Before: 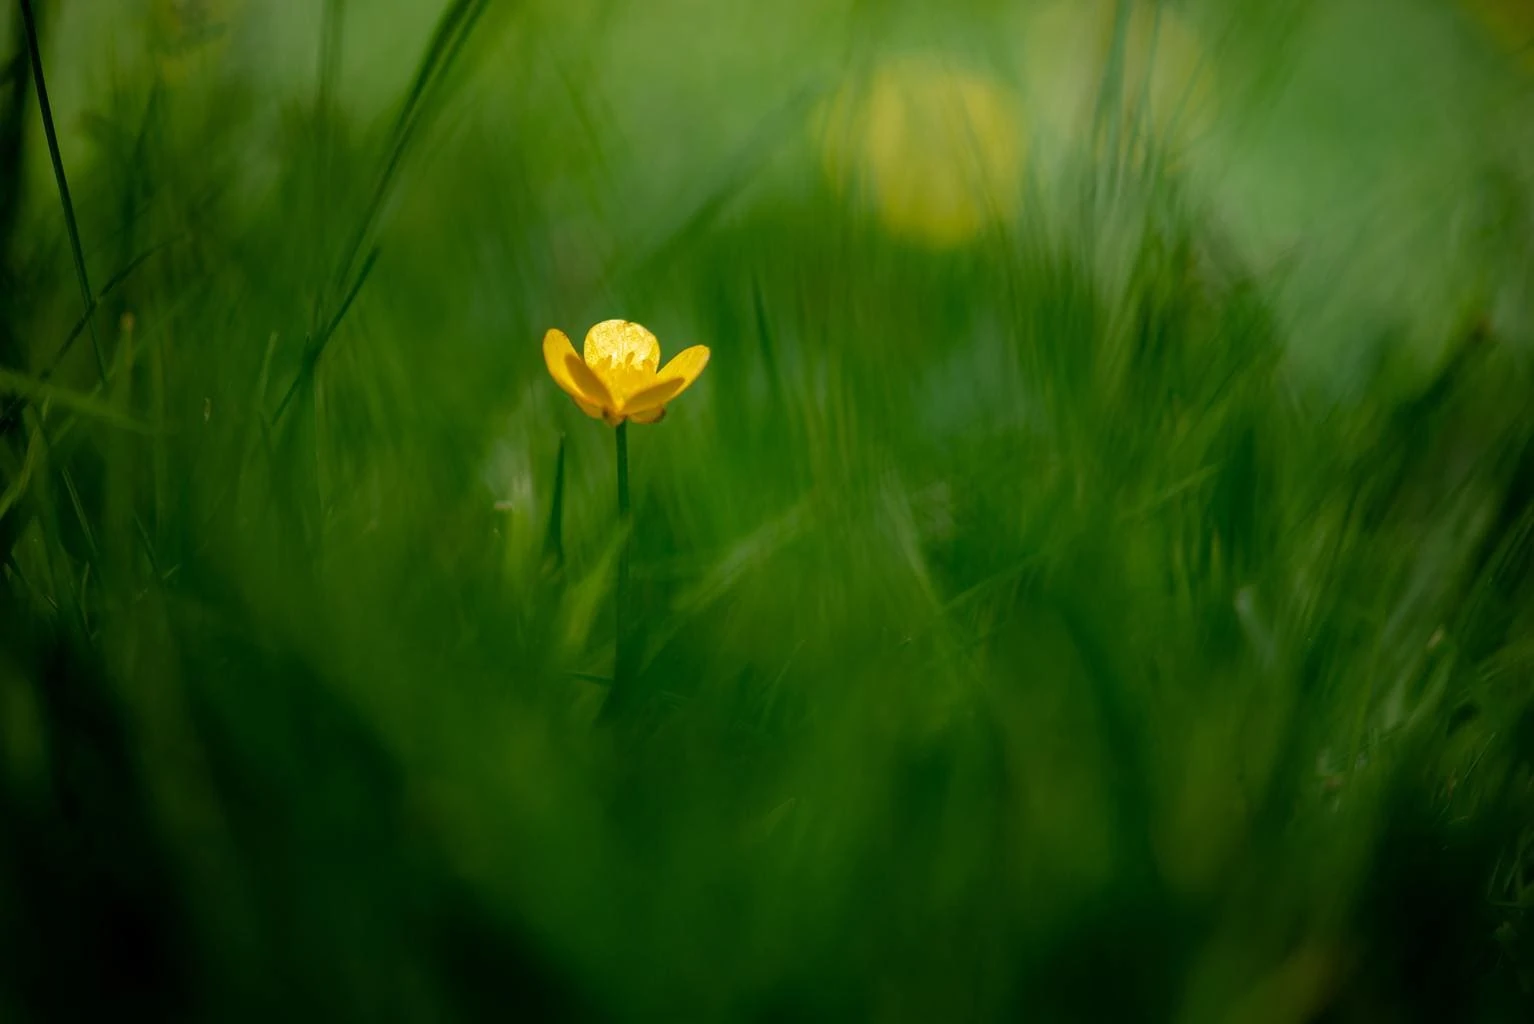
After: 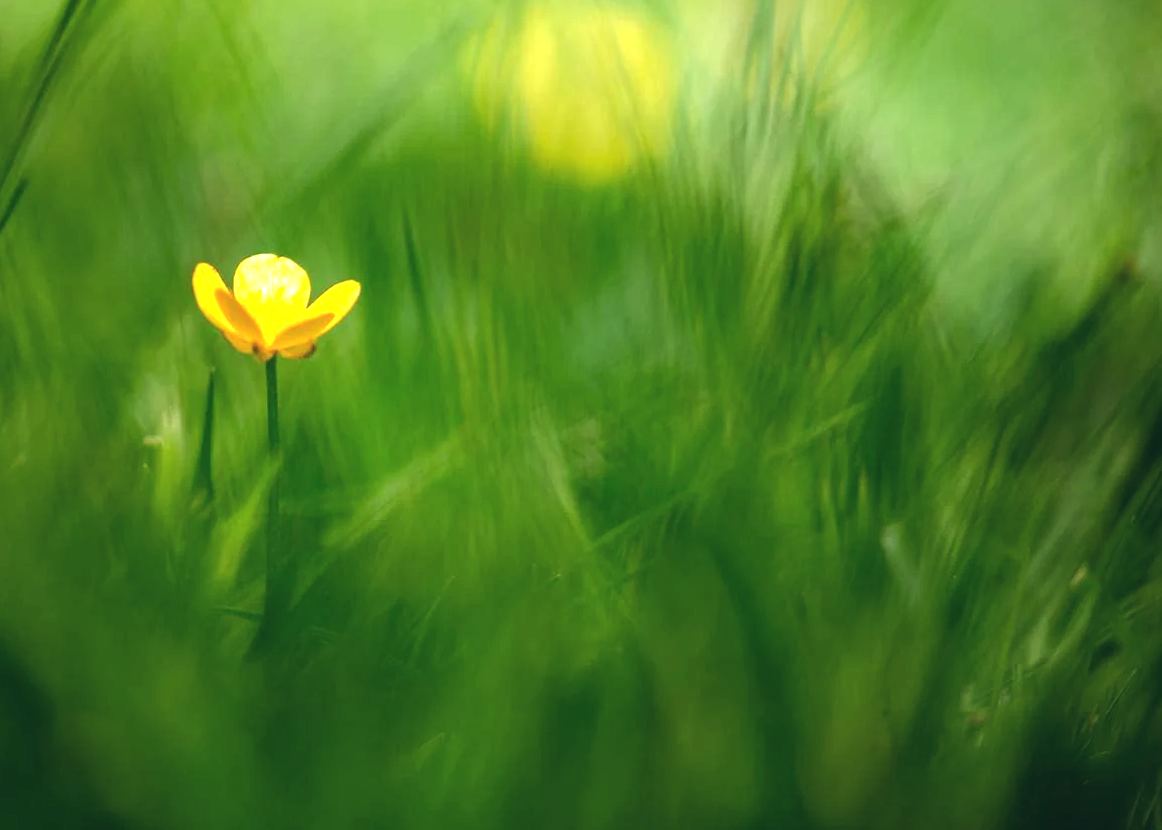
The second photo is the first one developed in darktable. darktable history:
color balance: lift [1, 0.998, 1.001, 1.002], gamma [1, 1.02, 1, 0.98], gain [1, 1.02, 1.003, 0.98]
tone equalizer: -8 EV -0.417 EV, -7 EV -0.389 EV, -6 EV -0.333 EV, -5 EV -0.222 EV, -3 EV 0.222 EV, -2 EV 0.333 EV, -1 EV 0.389 EV, +0 EV 0.417 EV, edges refinement/feathering 500, mask exposure compensation -1.57 EV, preserve details no
crop: left 23.095%, top 5.827%, bottom 11.854%
rotate and perspective: rotation 0.174°, lens shift (vertical) 0.013, lens shift (horizontal) 0.019, shear 0.001, automatic cropping original format, crop left 0.007, crop right 0.991, crop top 0.016, crop bottom 0.997
exposure: black level correction -0.005, exposure 1 EV, compensate highlight preservation false
